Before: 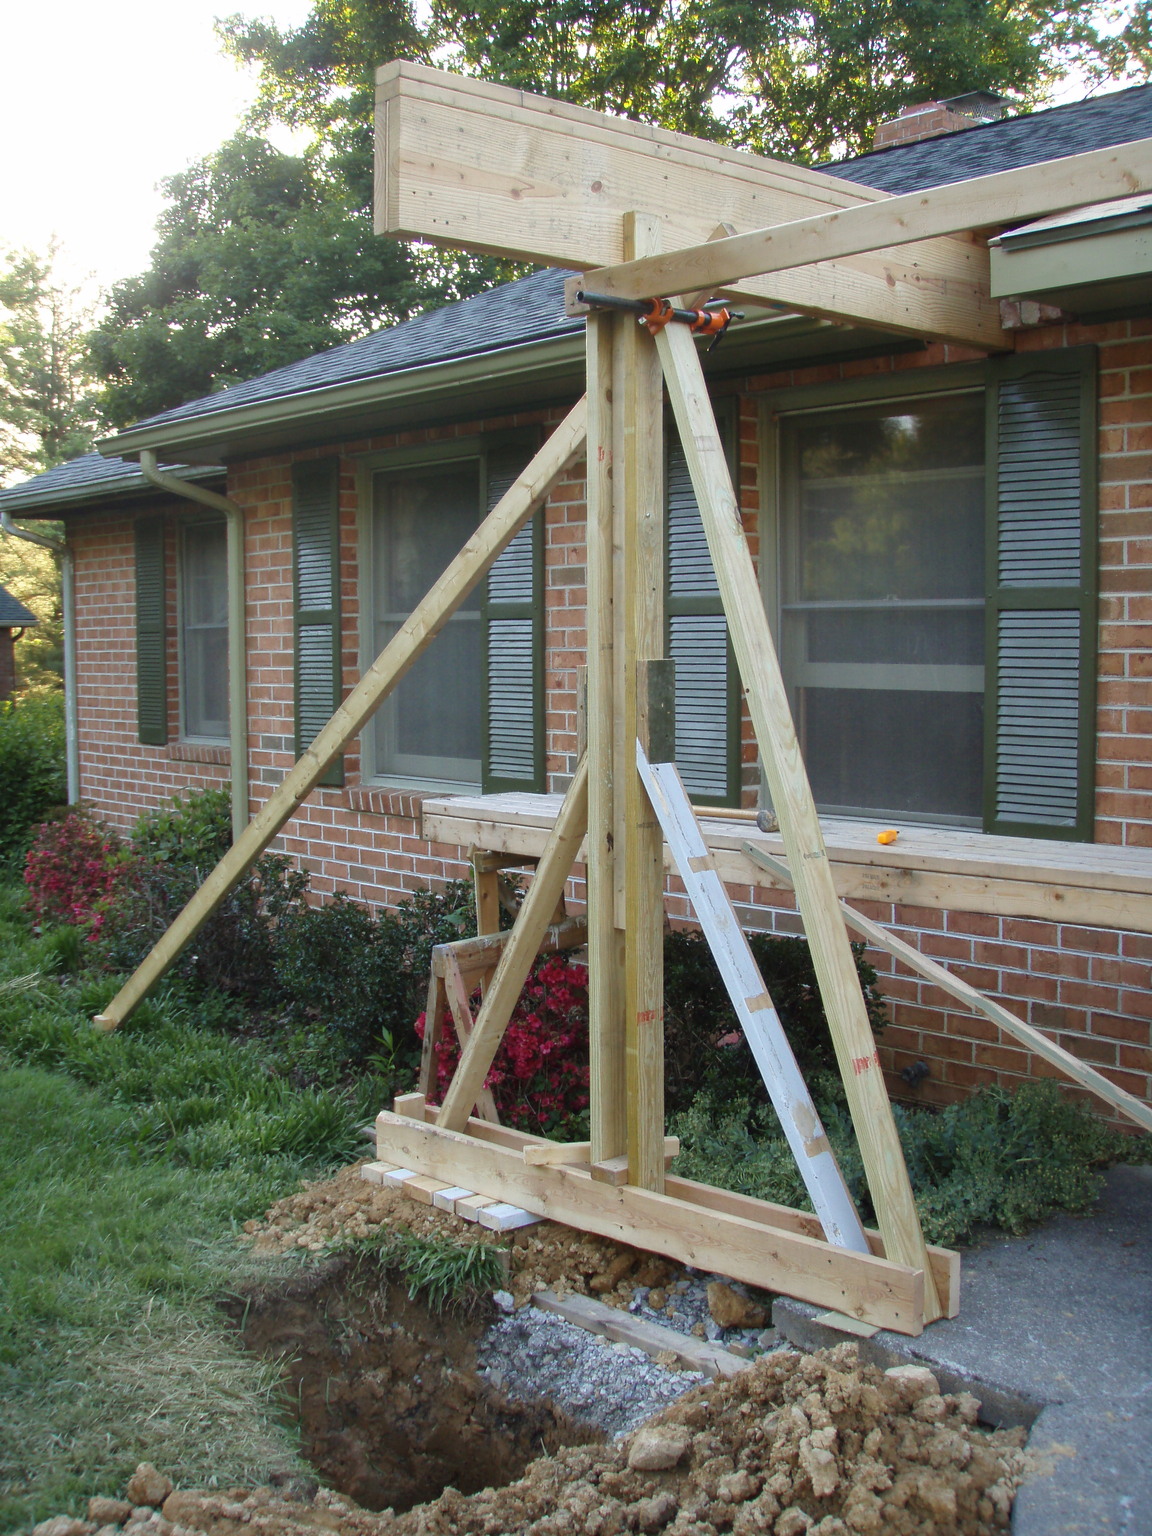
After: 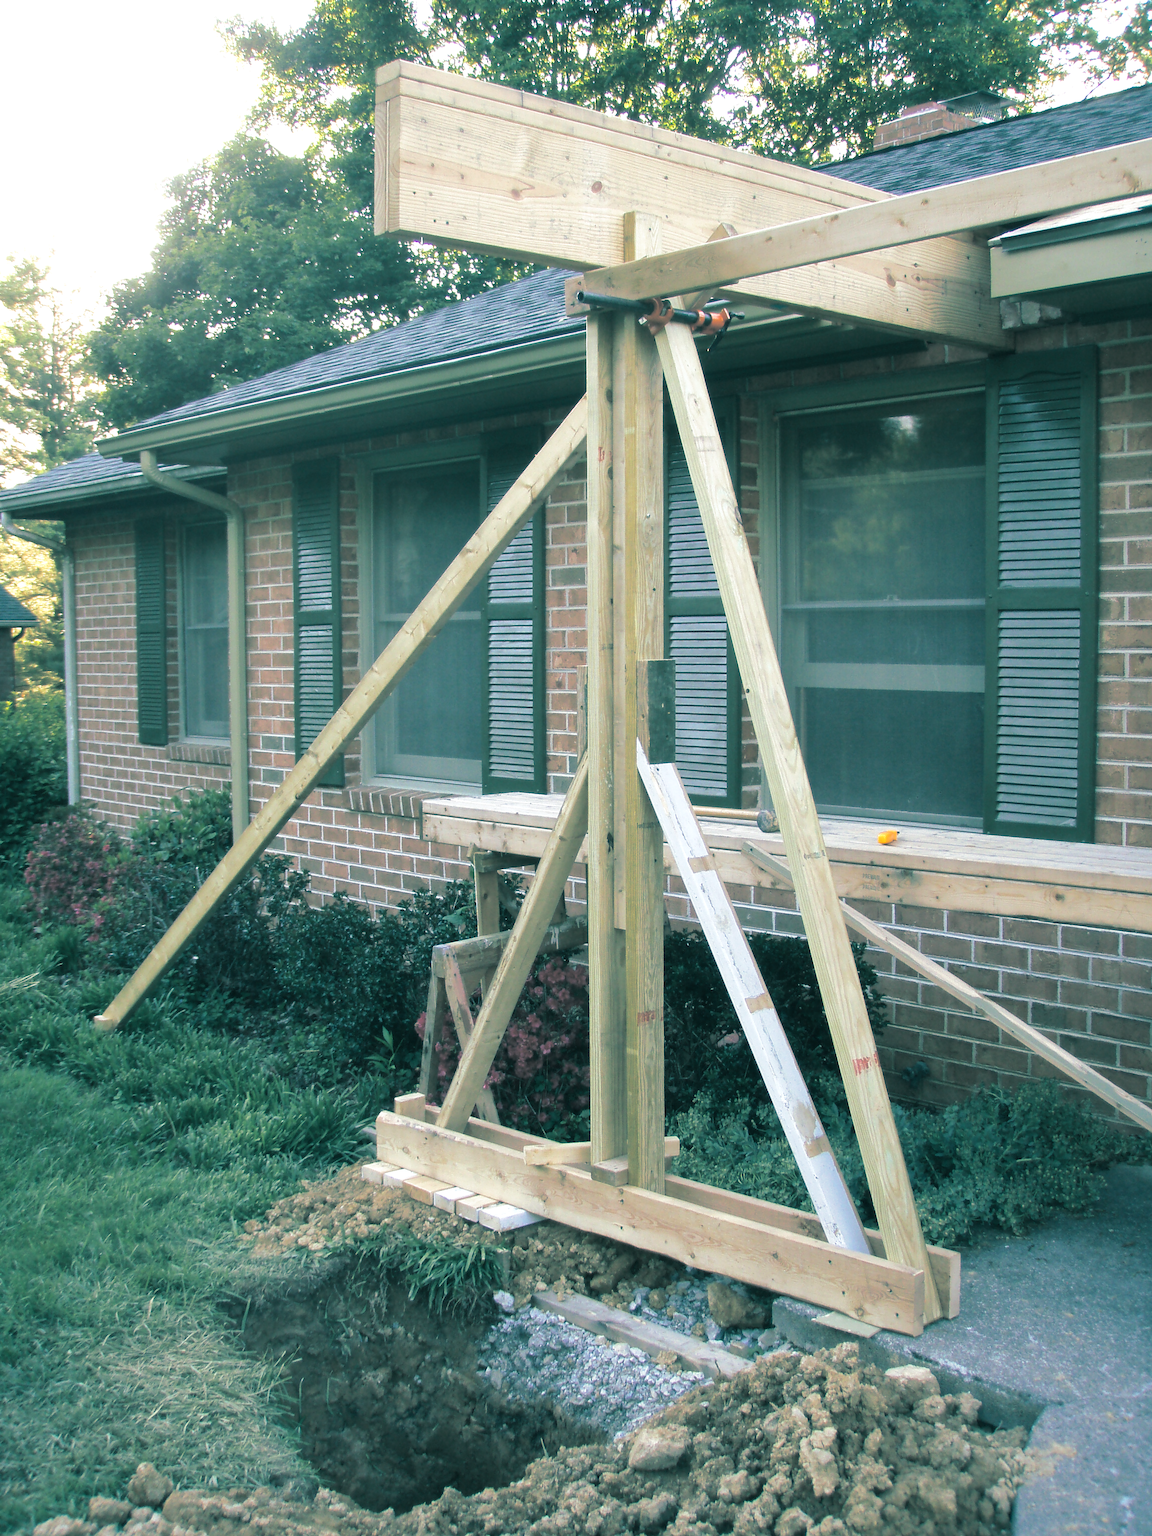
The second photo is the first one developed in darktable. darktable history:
exposure: exposure 0.493 EV, compensate highlight preservation false
split-toning: shadows › hue 186.43°, highlights › hue 49.29°, compress 30.29%
